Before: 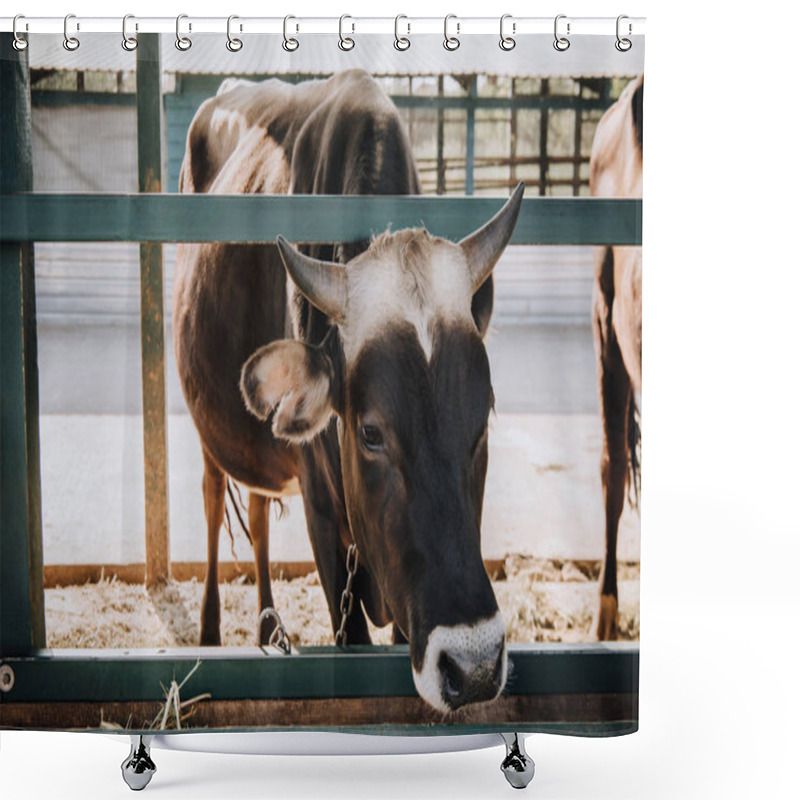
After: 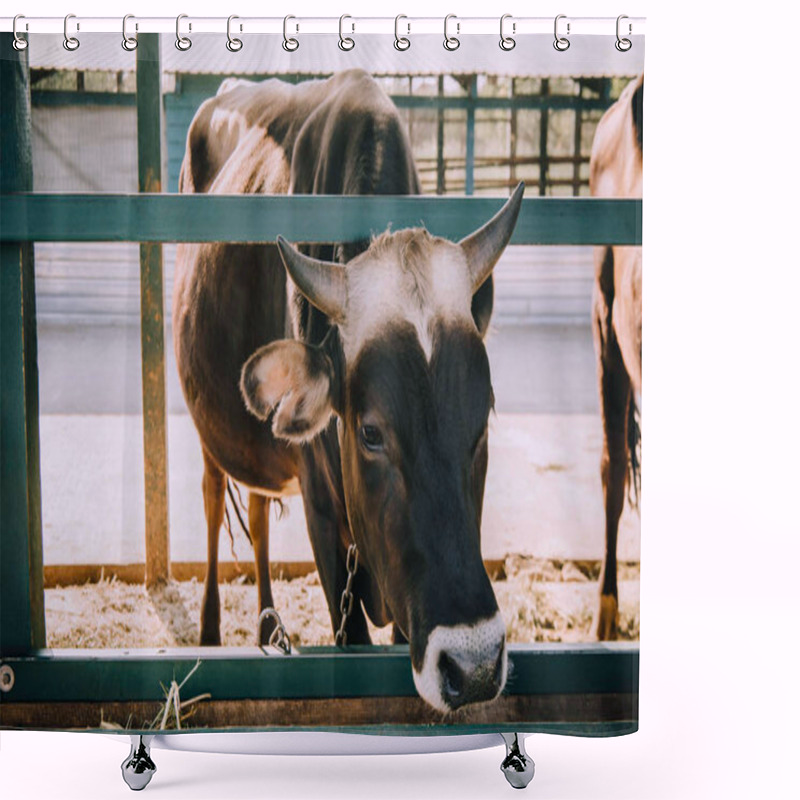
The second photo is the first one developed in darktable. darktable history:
color balance rgb: shadows lift › chroma 2.753%, shadows lift › hue 192.57°, highlights gain › chroma 1.439%, highlights gain › hue 310.62°, linear chroma grading › global chroma 15.536%, perceptual saturation grading › global saturation -0.105%, global vibrance 20%
